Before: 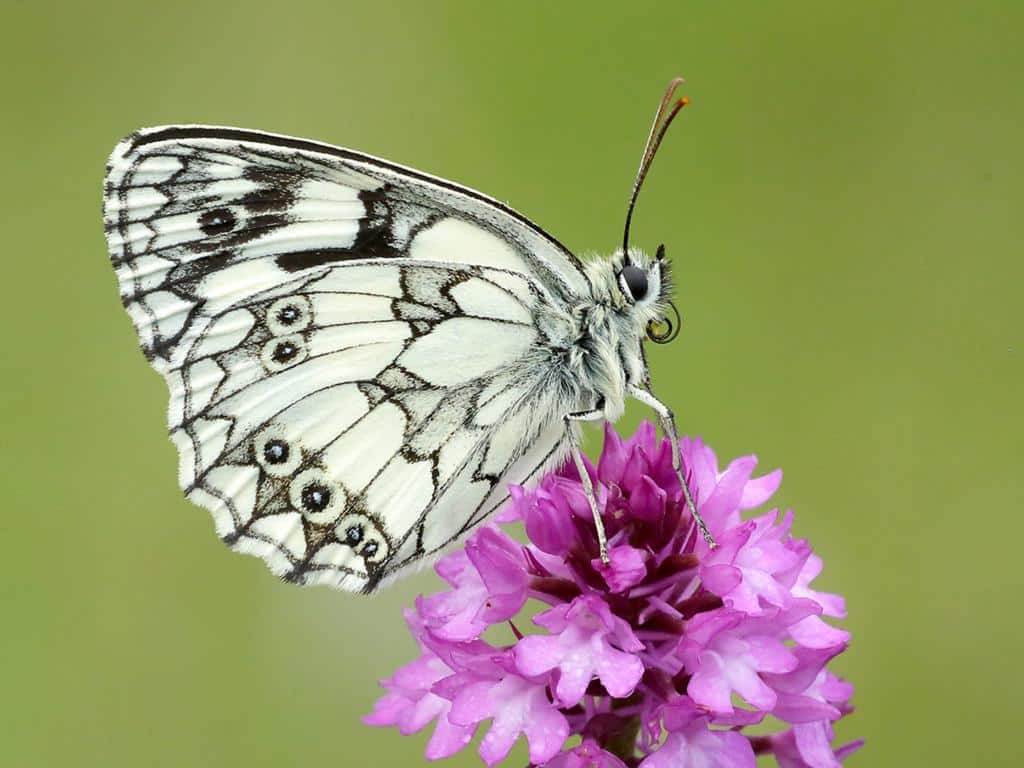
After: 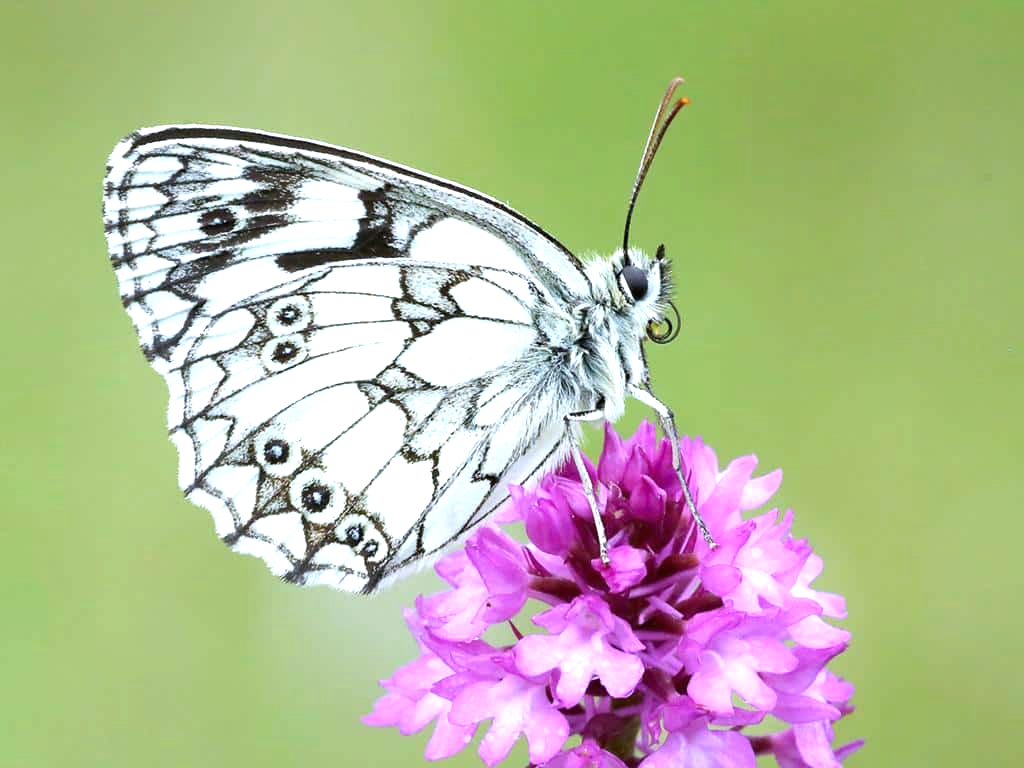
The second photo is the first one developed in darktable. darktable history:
exposure: black level correction 0, exposure 0.7 EV, compensate exposure bias true, compensate highlight preservation false
color calibration: illuminant as shot in camera, x 0.37, y 0.382, temperature 4313.32 K
